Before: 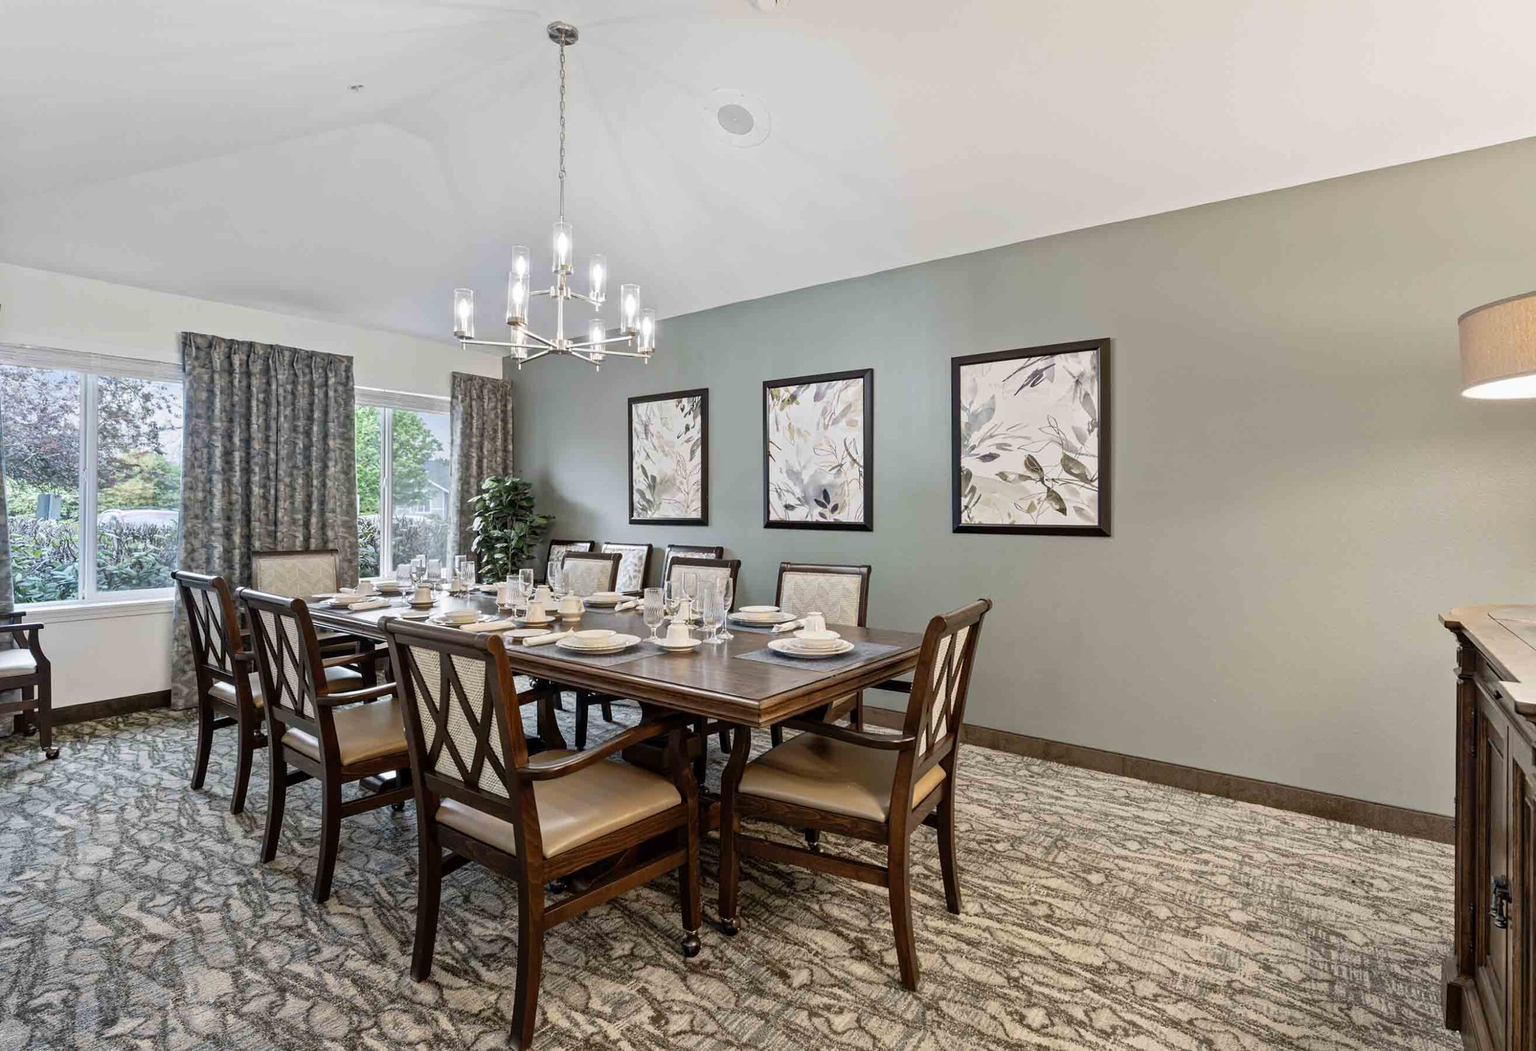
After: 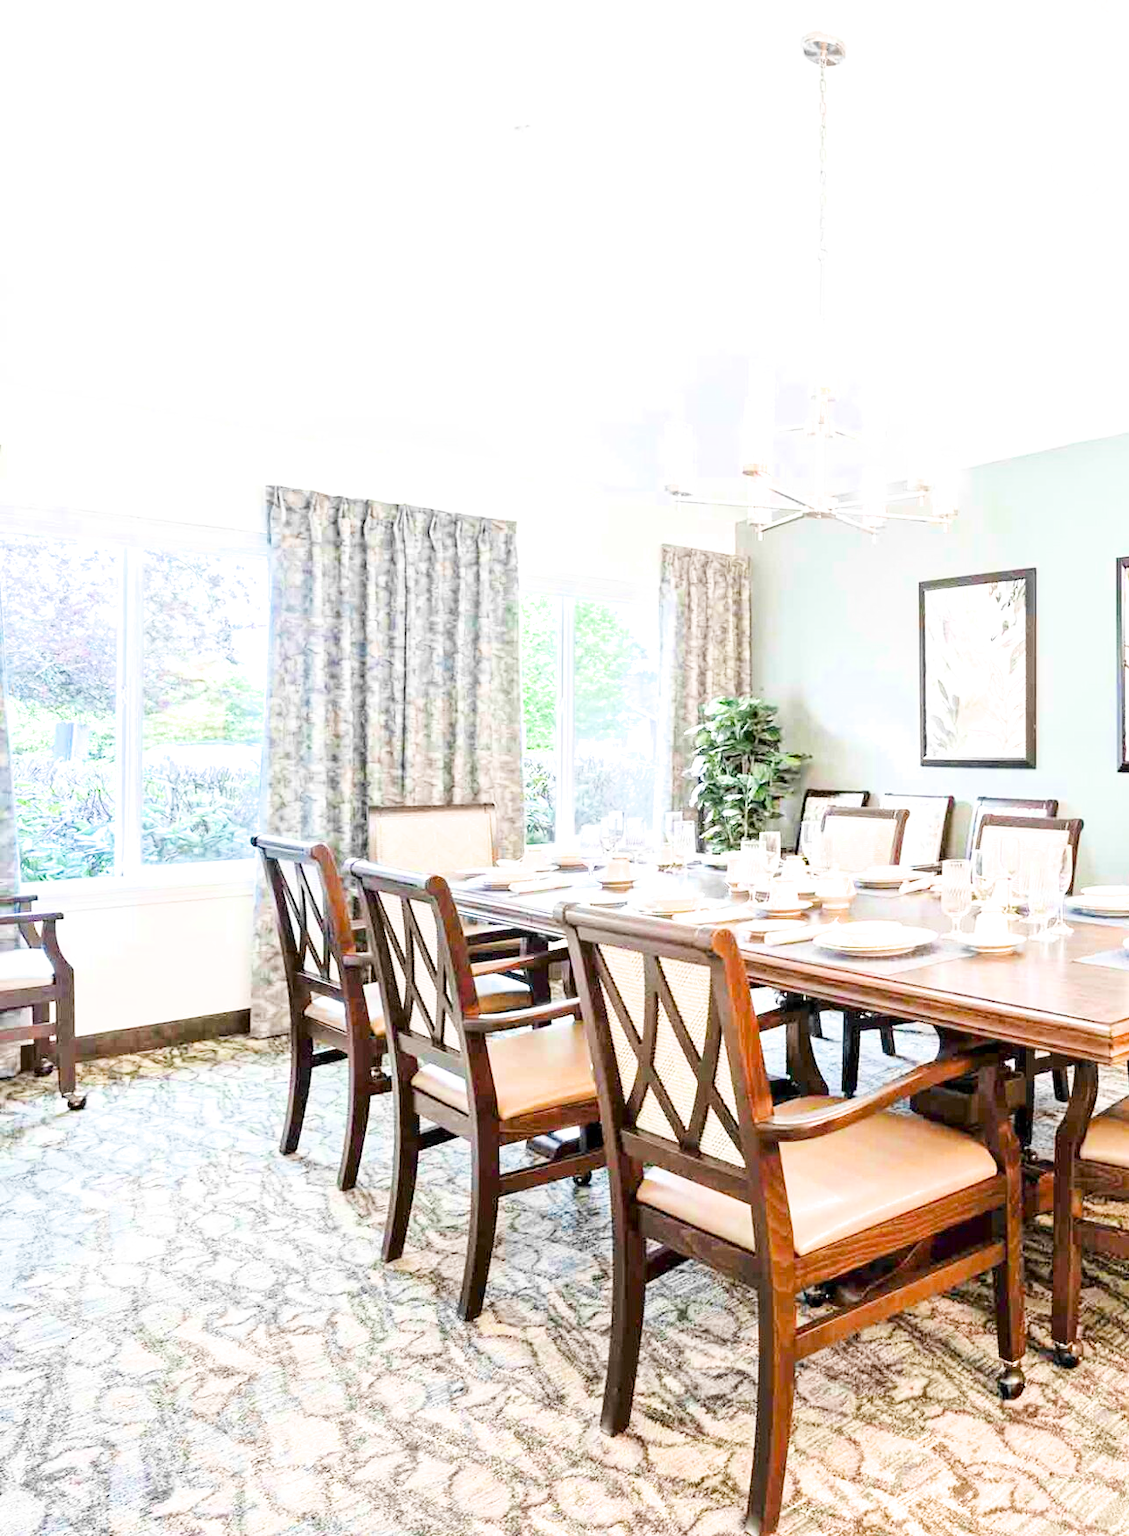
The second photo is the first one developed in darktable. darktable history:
exposure: exposure 3.1 EV, compensate highlight preservation false
crop and rotate: left 0.037%, top 0%, right 49.687%
filmic rgb: black relative exposure -7.65 EV, white relative exposure 4.56 EV, hardness 3.61
